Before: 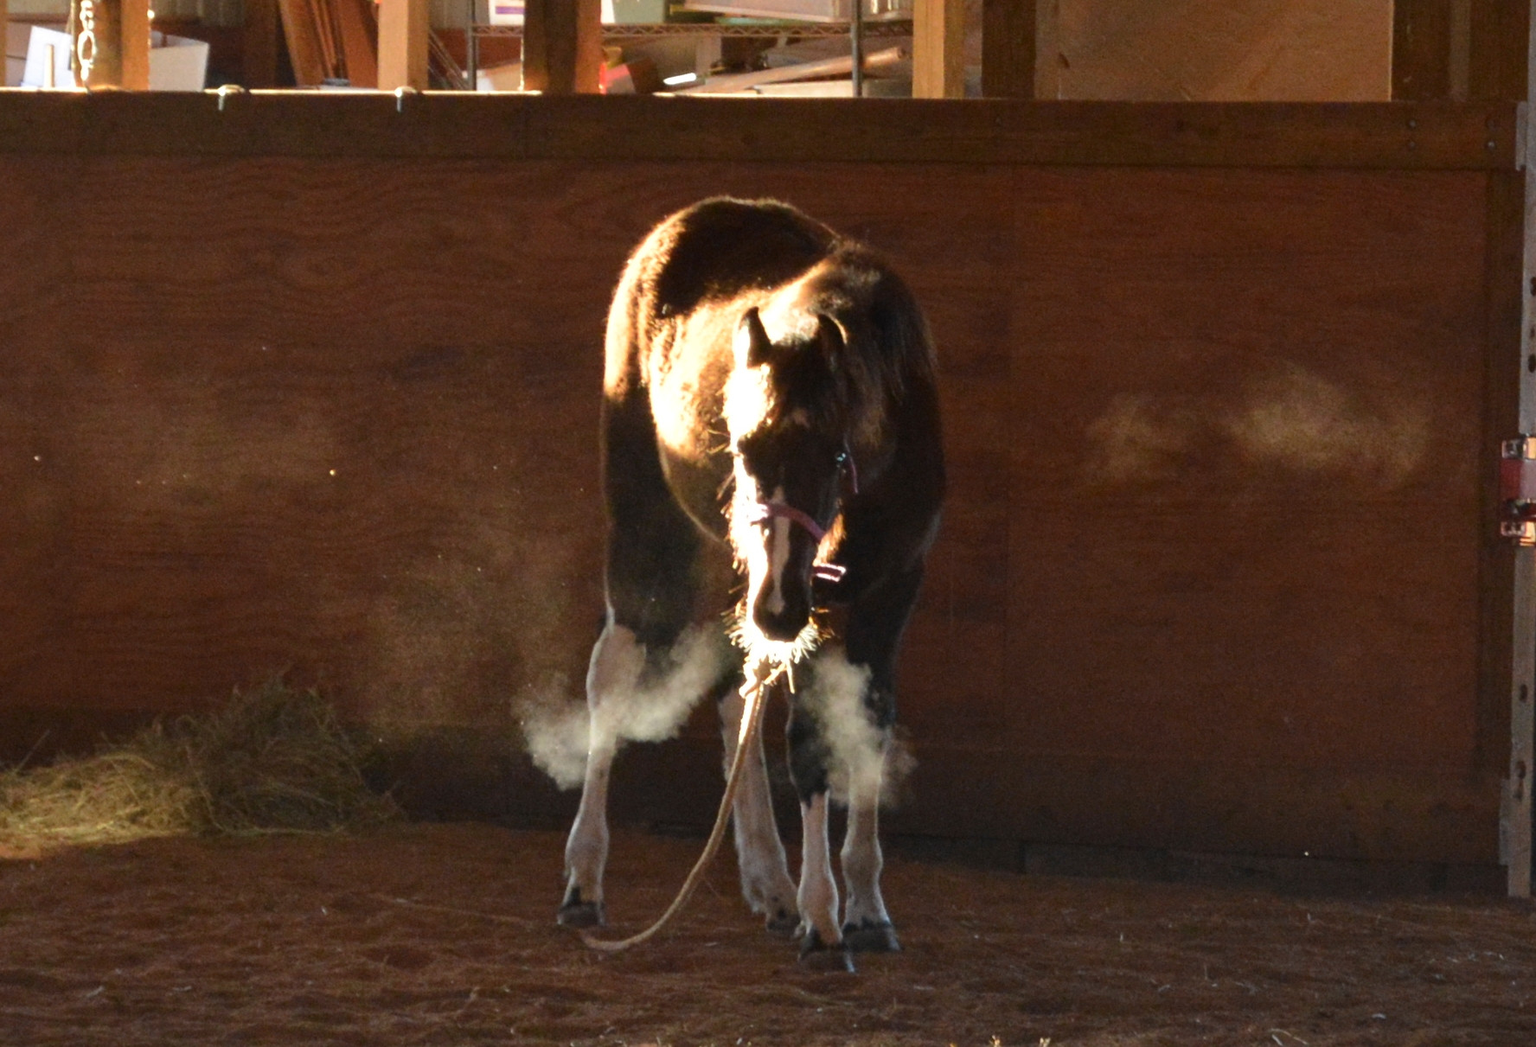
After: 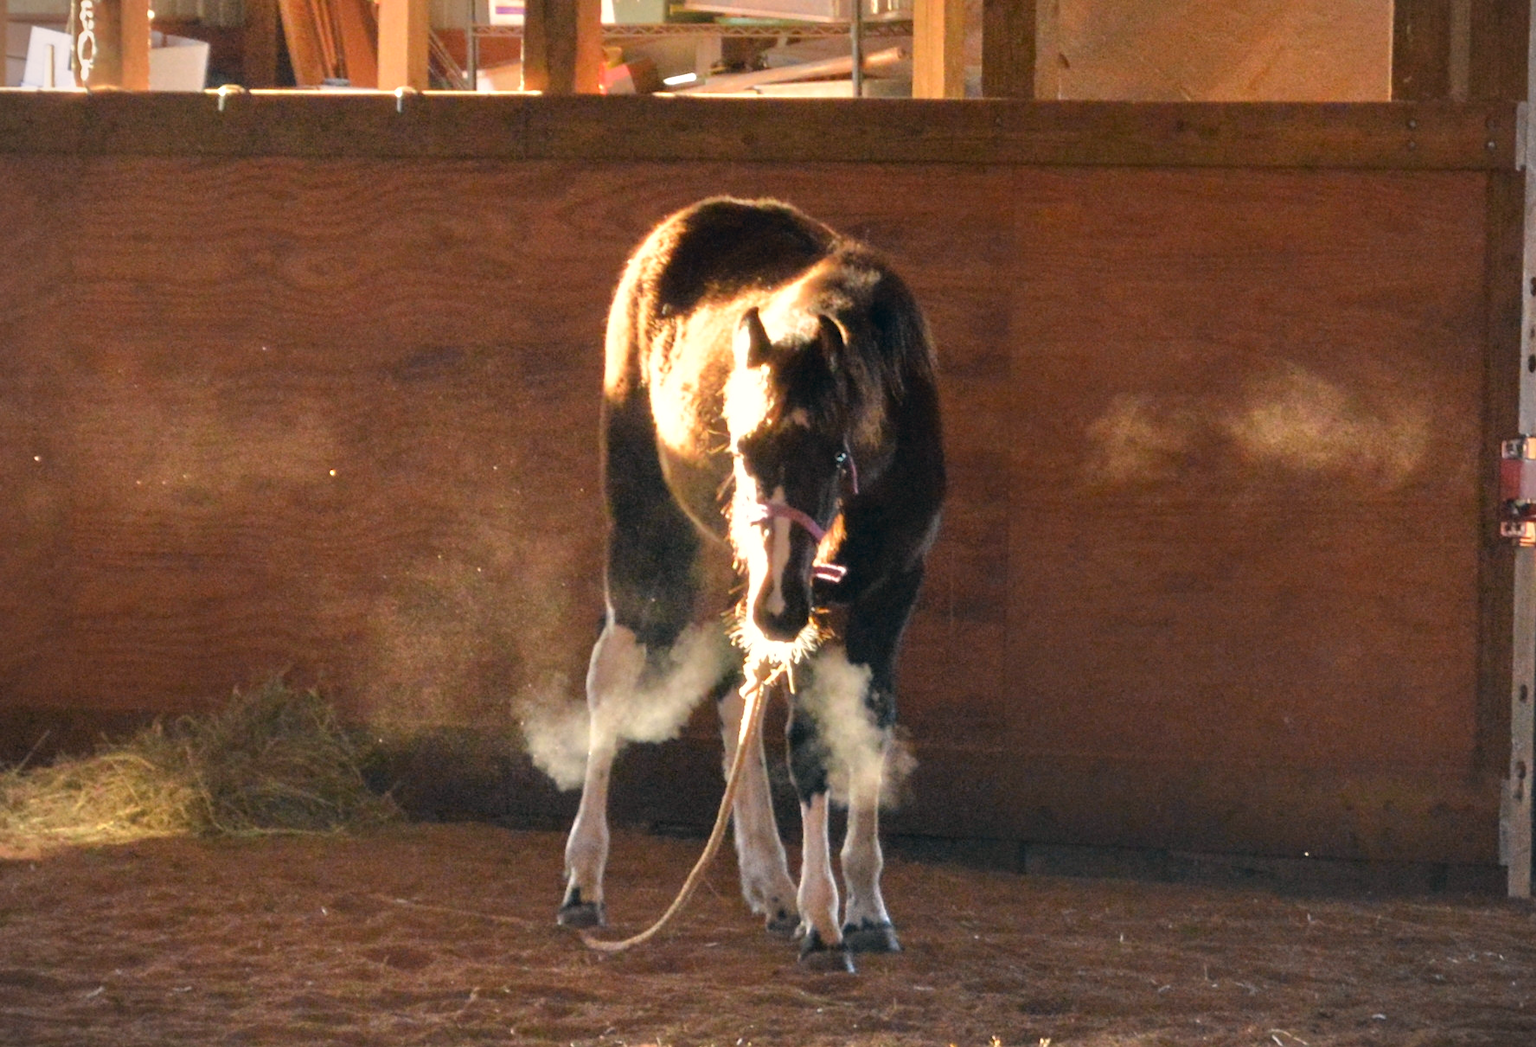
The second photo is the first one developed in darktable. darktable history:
color correction: highlights a* 5.38, highlights b* 5.3, shadows a* -4.26, shadows b* -5.11
vignetting: fall-off start 91.19%
tone equalizer: -7 EV 0.15 EV, -6 EV 0.6 EV, -5 EV 1.15 EV, -4 EV 1.33 EV, -3 EV 1.15 EV, -2 EV 0.6 EV, -1 EV 0.15 EV, mask exposure compensation -0.5 EV
